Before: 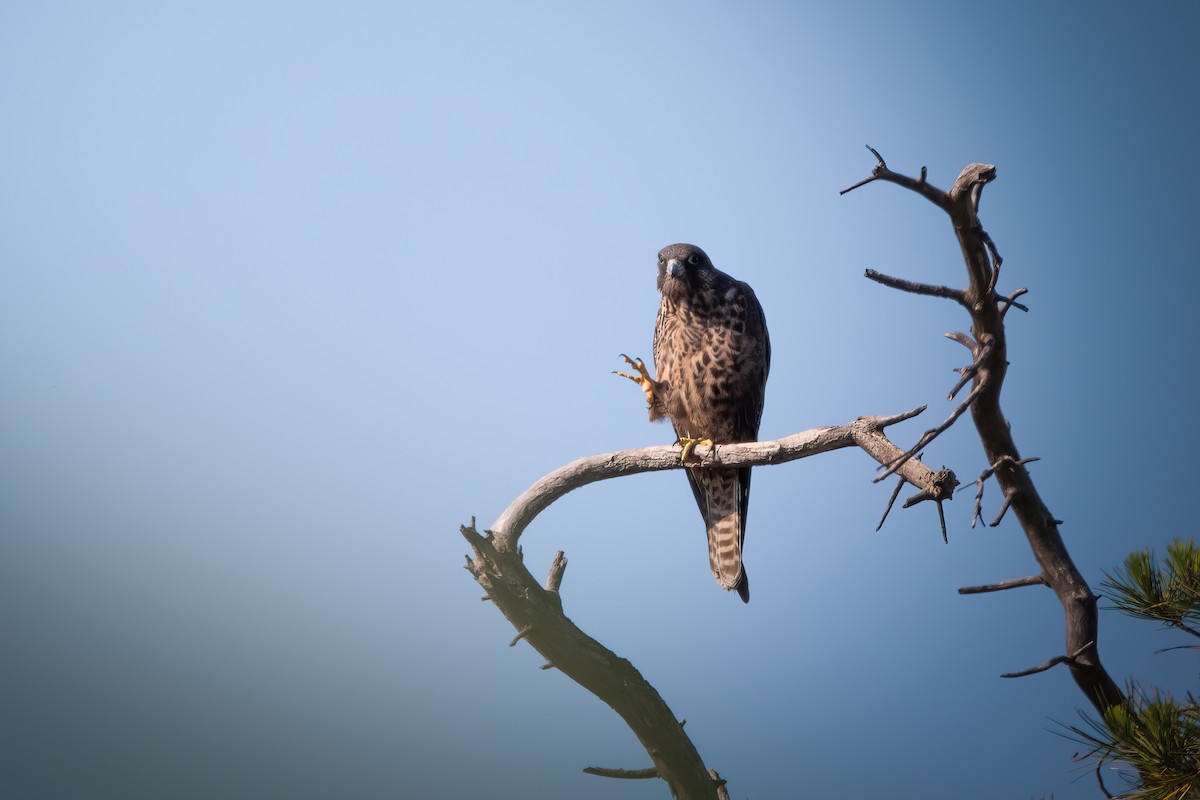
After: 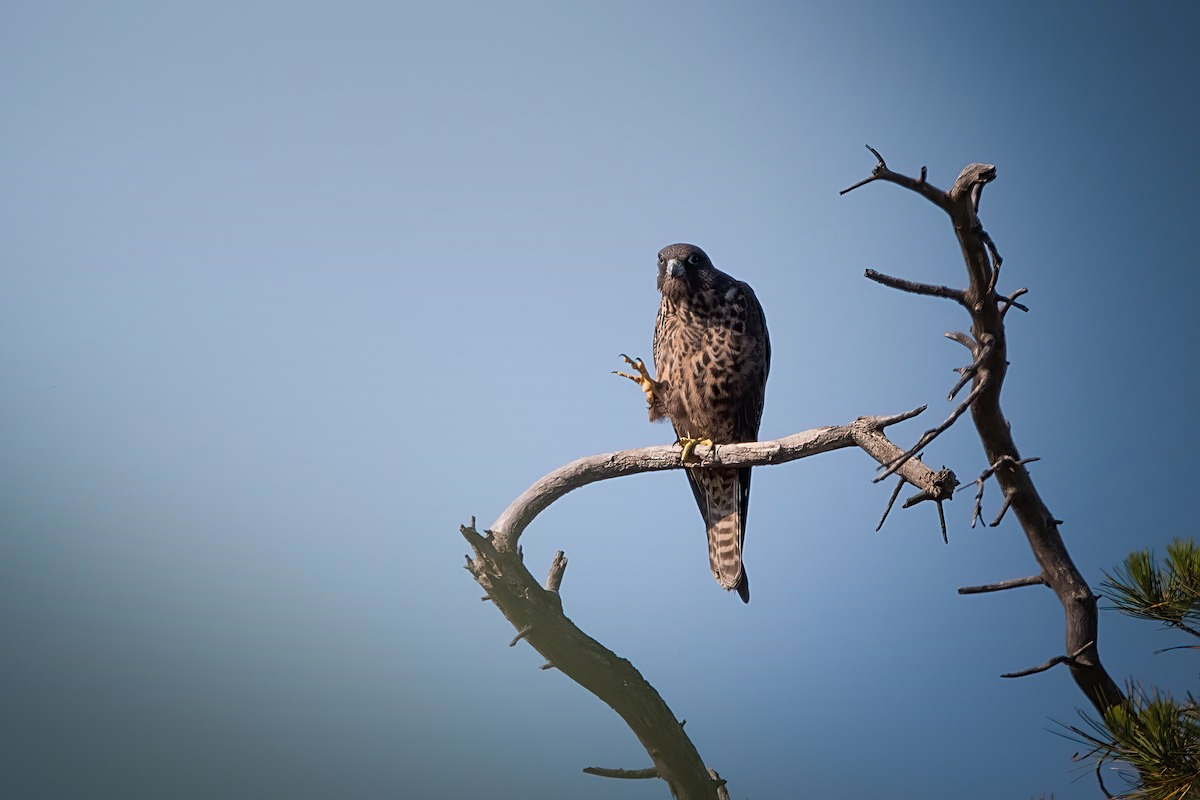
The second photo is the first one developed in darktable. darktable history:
sharpen: on, module defaults
graduated density: on, module defaults
